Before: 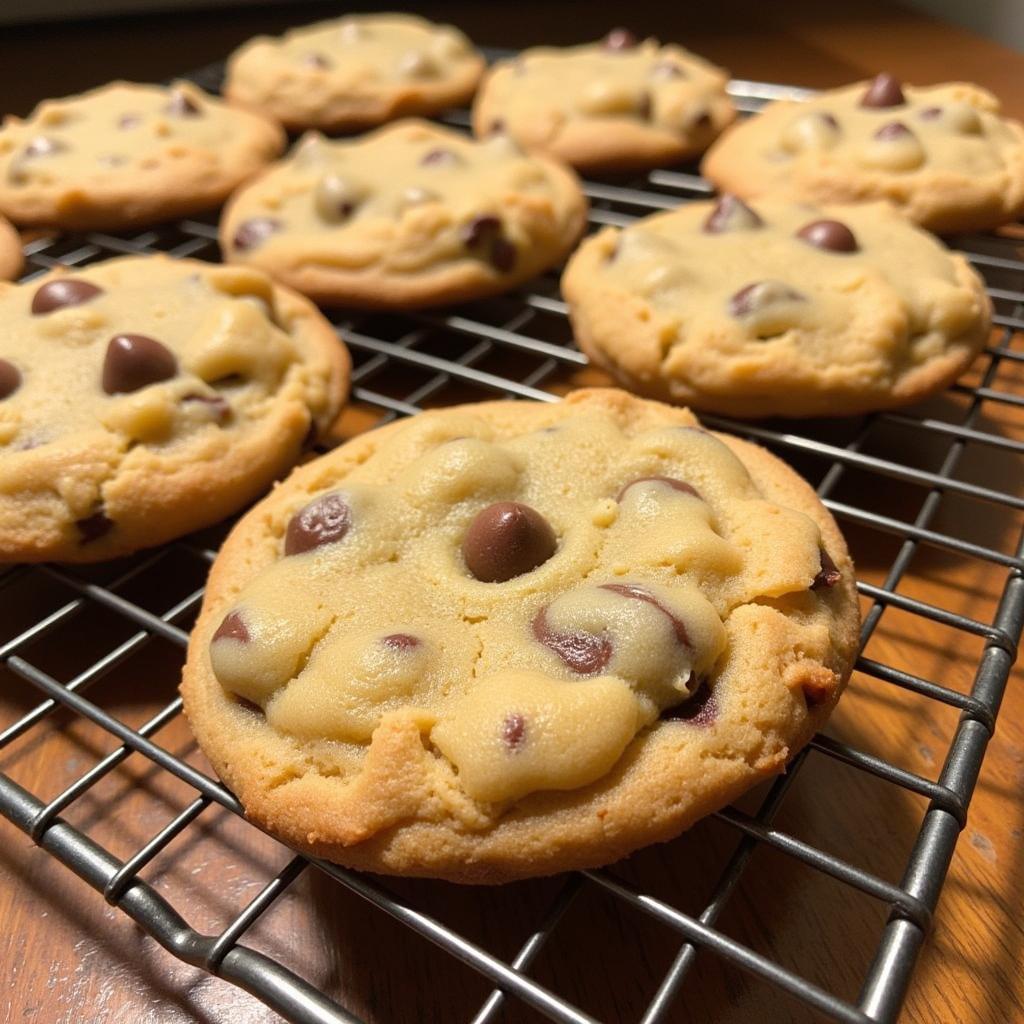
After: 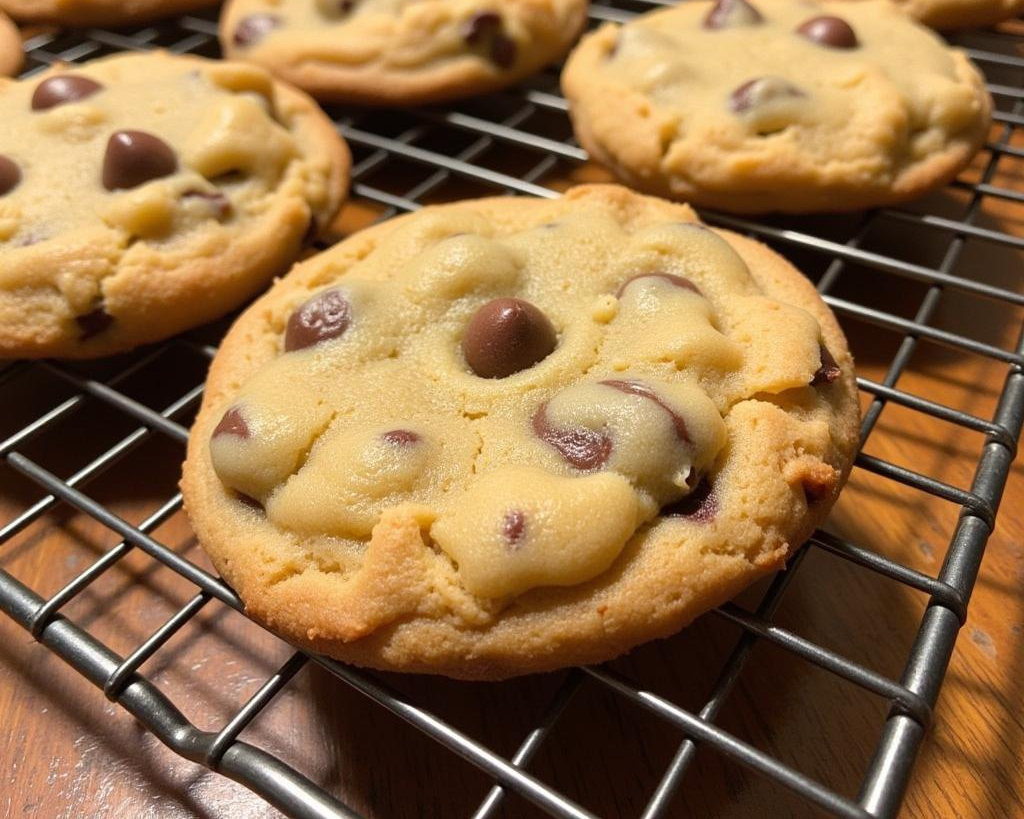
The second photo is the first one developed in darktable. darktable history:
crop and rotate: top 19.988%
